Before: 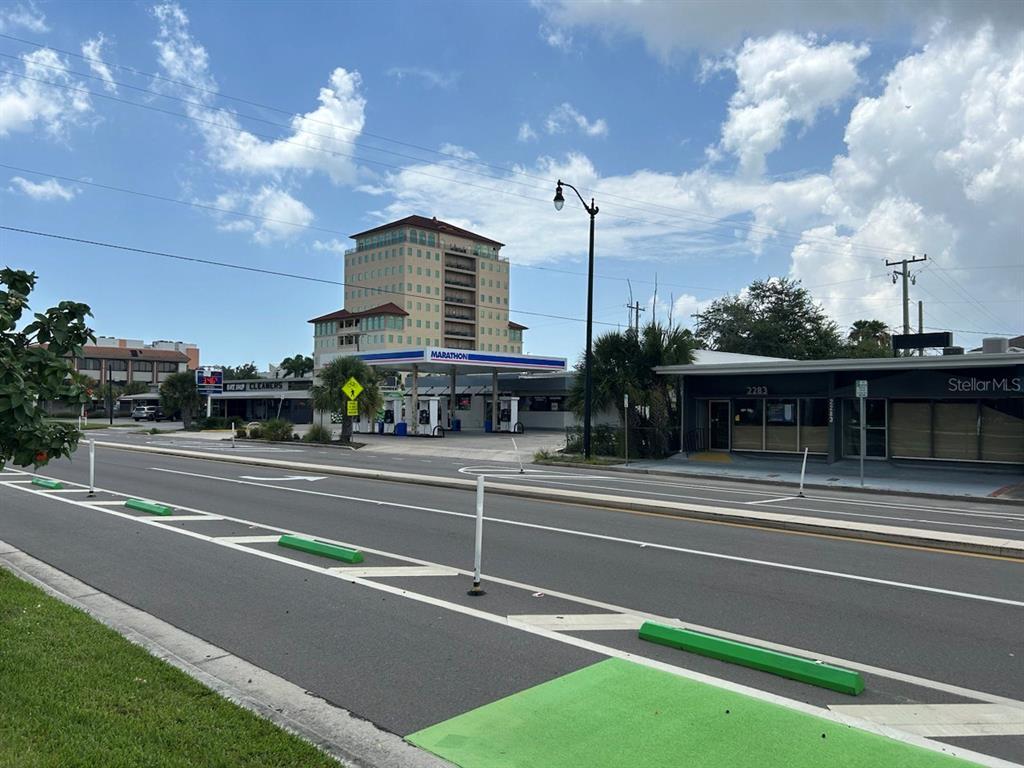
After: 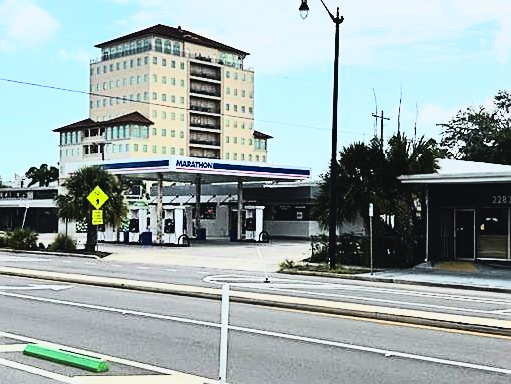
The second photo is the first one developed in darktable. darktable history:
tone curve: curves: ch0 [(0, 0.038) (0.193, 0.212) (0.461, 0.502) (0.634, 0.709) (0.852, 0.89) (1, 0.967)]; ch1 [(0, 0) (0.35, 0.356) (0.45, 0.453) (0.504, 0.503) (0.532, 0.524) (0.558, 0.555) (0.735, 0.762) (1, 1)]; ch2 [(0, 0) (0.281, 0.266) (0.456, 0.469) (0.5, 0.5) (0.533, 0.545) (0.606, 0.598) (0.646, 0.654) (1, 1)], color space Lab, independent channels, preserve colors none
crop: left 25%, top 25%, right 25%, bottom 25%
rgb curve: curves: ch0 [(0, 0) (0.21, 0.15) (0.24, 0.21) (0.5, 0.75) (0.75, 0.96) (0.89, 0.99) (1, 1)]; ch1 [(0, 0.02) (0.21, 0.13) (0.25, 0.2) (0.5, 0.67) (0.75, 0.9) (0.89, 0.97) (1, 1)]; ch2 [(0, 0.02) (0.21, 0.13) (0.25, 0.2) (0.5, 0.67) (0.75, 0.9) (0.89, 0.97) (1, 1)], compensate middle gray true
sharpen: on, module defaults
white balance: emerald 1
